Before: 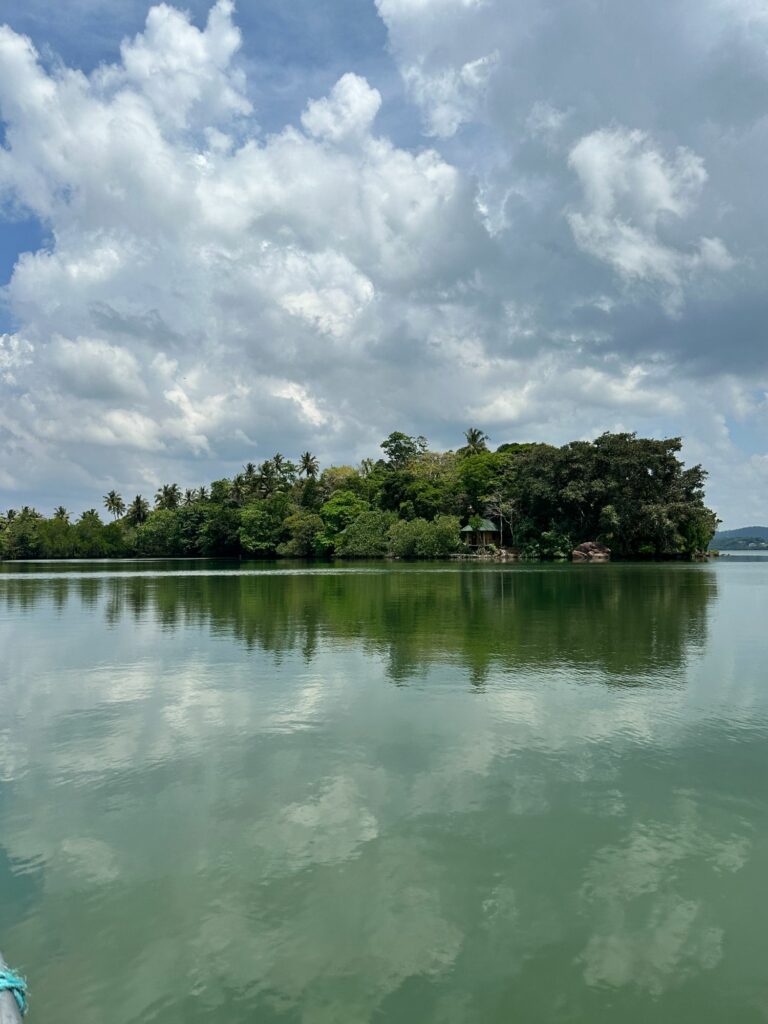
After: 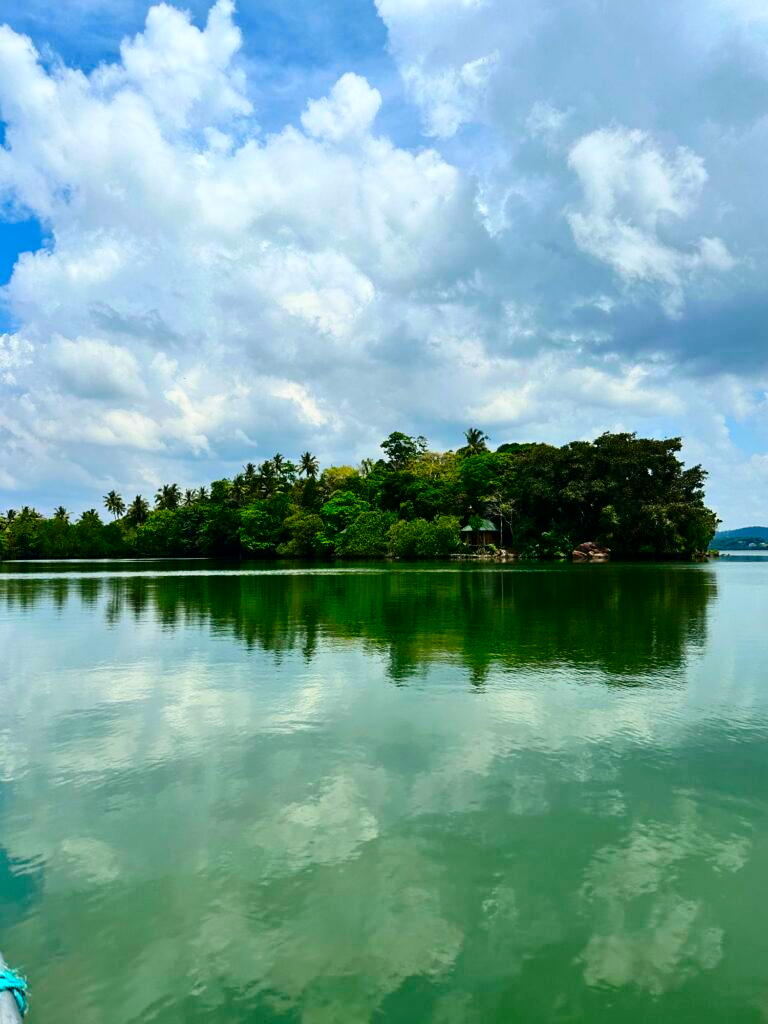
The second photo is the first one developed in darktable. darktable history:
tone curve: curves: ch0 [(0, 0) (0.08, 0.056) (0.4, 0.4) (0.6, 0.612) (0.92, 0.924) (1, 1)], preserve colors none
contrast brightness saturation: contrast 0.259, brightness 0.02, saturation 0.858
